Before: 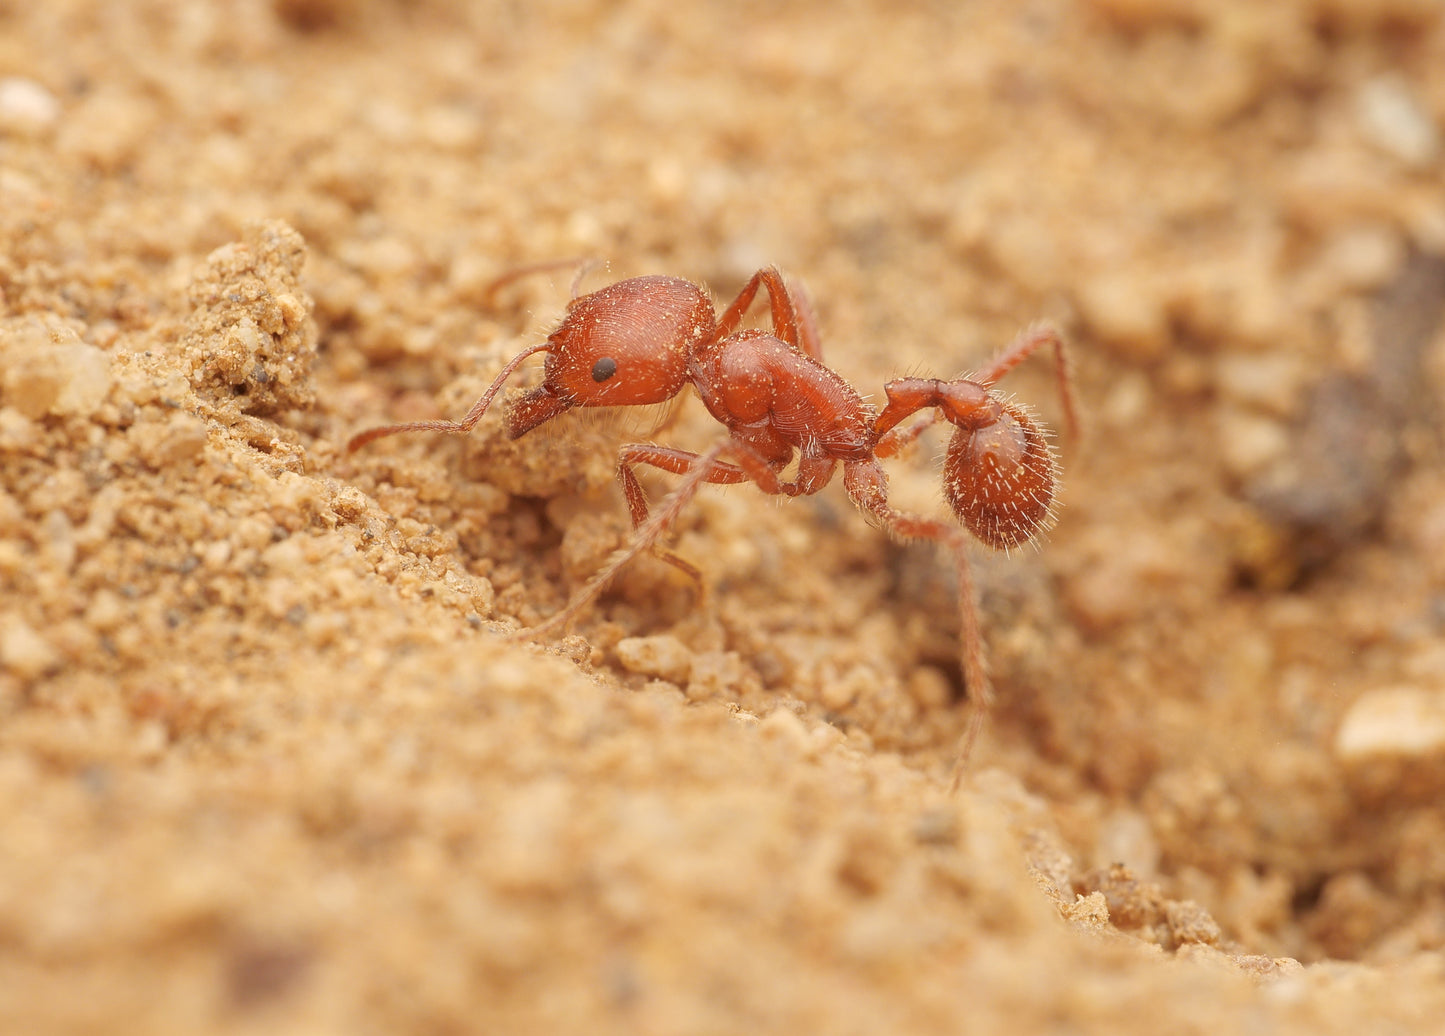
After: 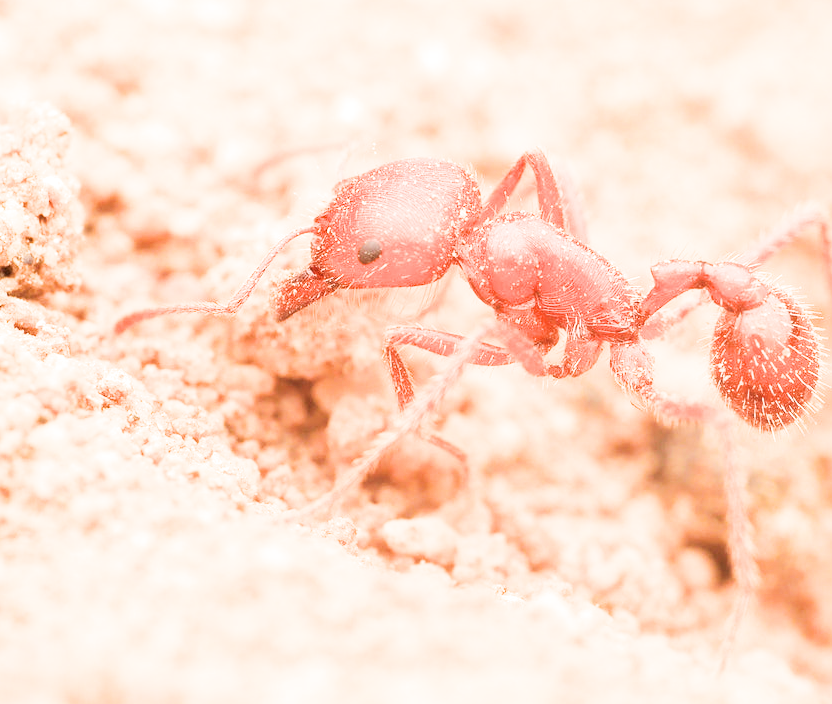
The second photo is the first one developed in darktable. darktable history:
exposure: black level correction 0, exposure 1.978 EV, compensate highlight preservation false
crop: left 16.219%, top 11.409%, right 26.18%, bottom 20.637%
filmic rgb: black relative exposure -5.06 EV, white relative exposure 3.95 EV, threshold 2.94 EV, hardness 2.87, contrast 1.298, highlights saturation mix -28.61%, enable highlight reconstruction true
